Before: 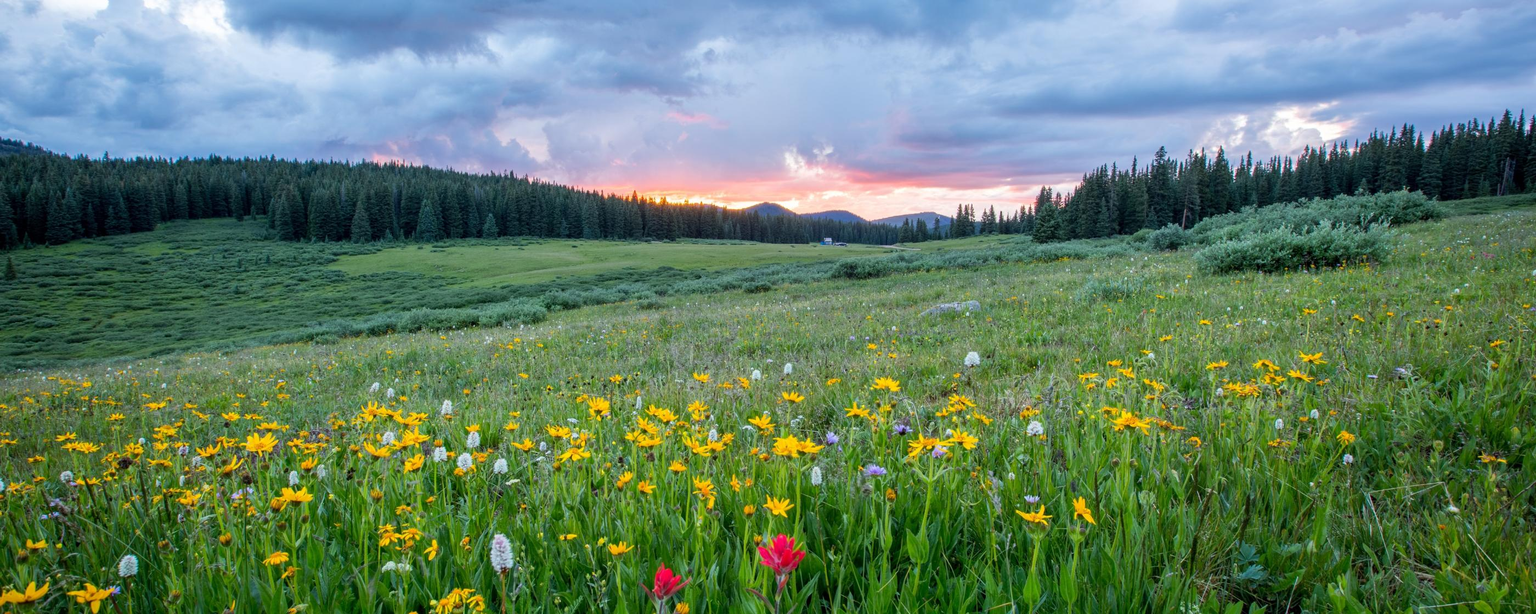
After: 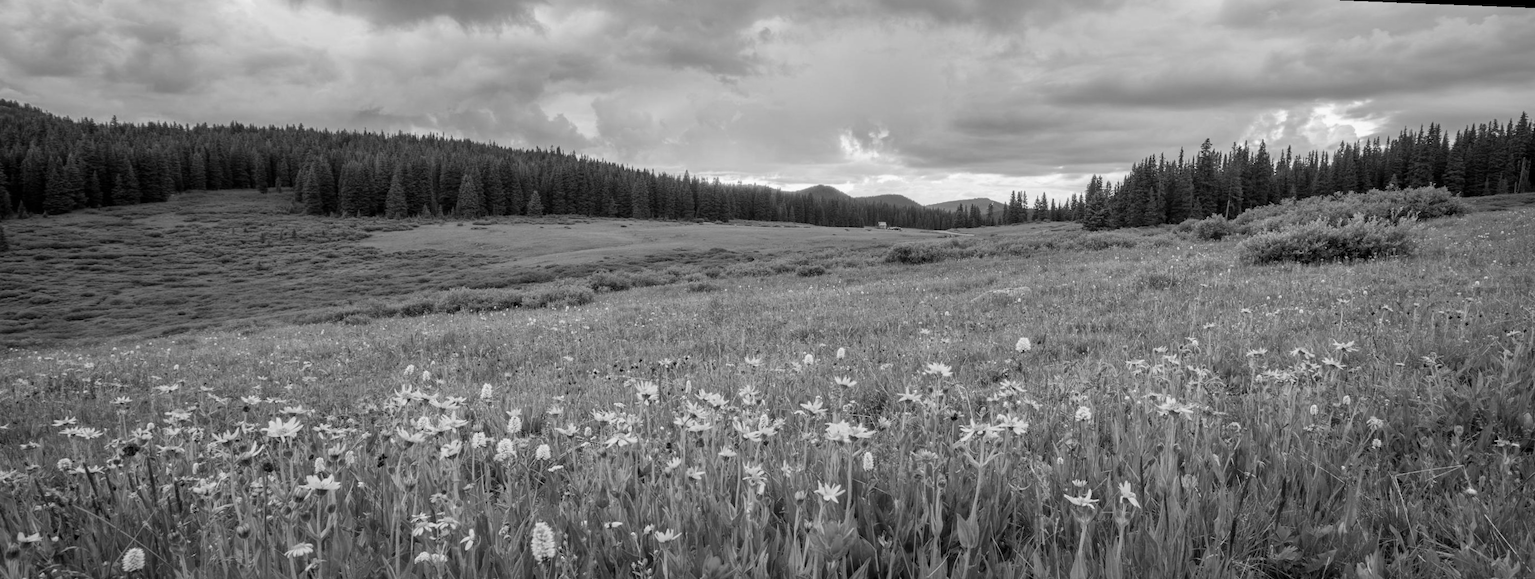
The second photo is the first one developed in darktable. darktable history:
monochrome: a -6.99, b 35.61, size 1.4
rotate and perspective: rotation 0.679°, lens shift (horizontal) 0.136, crop left 0.009, crop right 0.991, crop top 0.078, crop bottom 0.95
